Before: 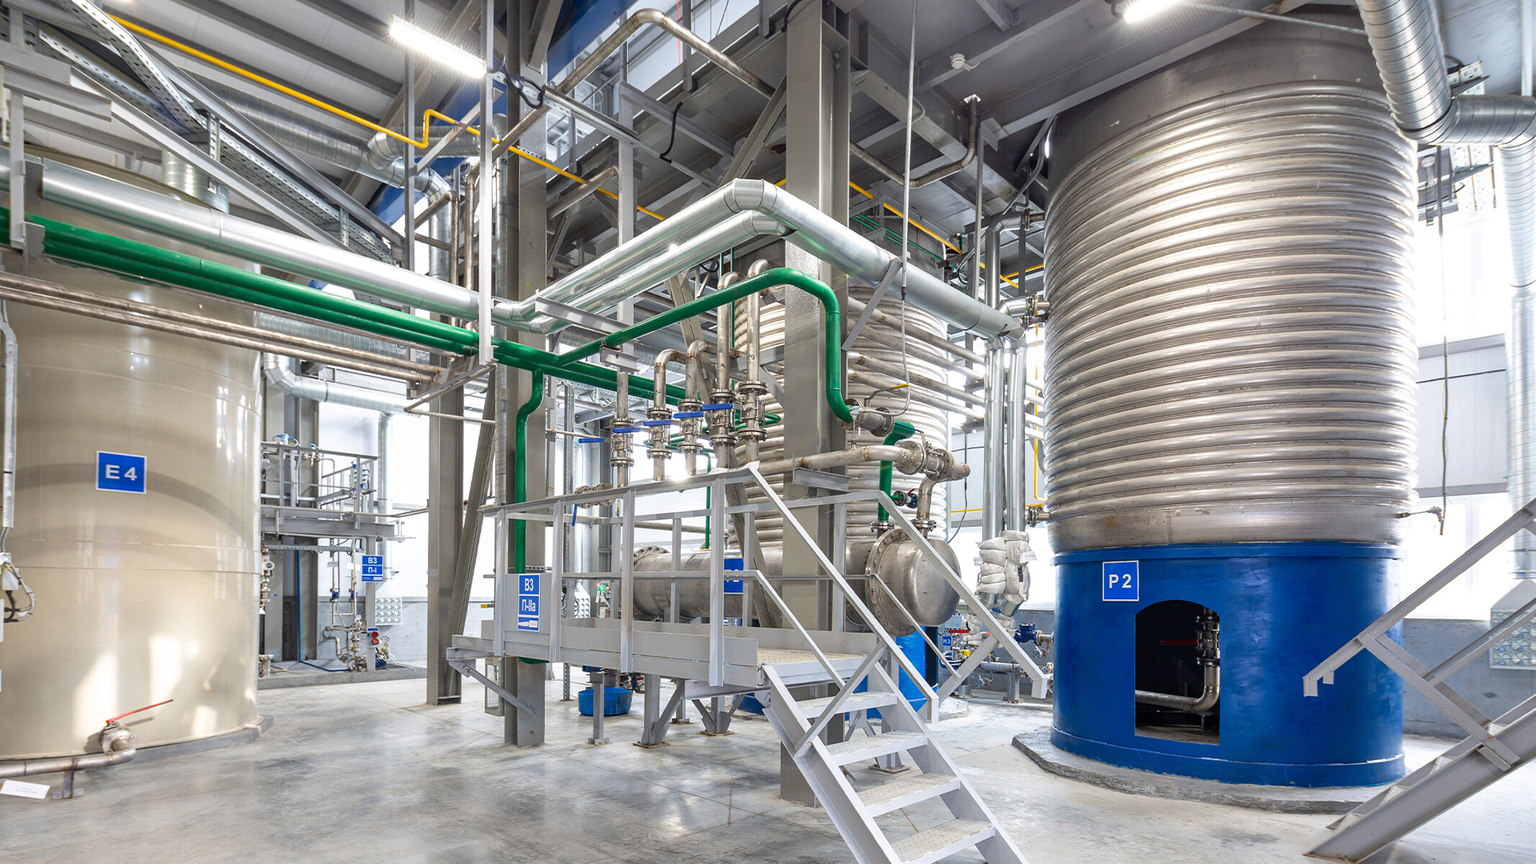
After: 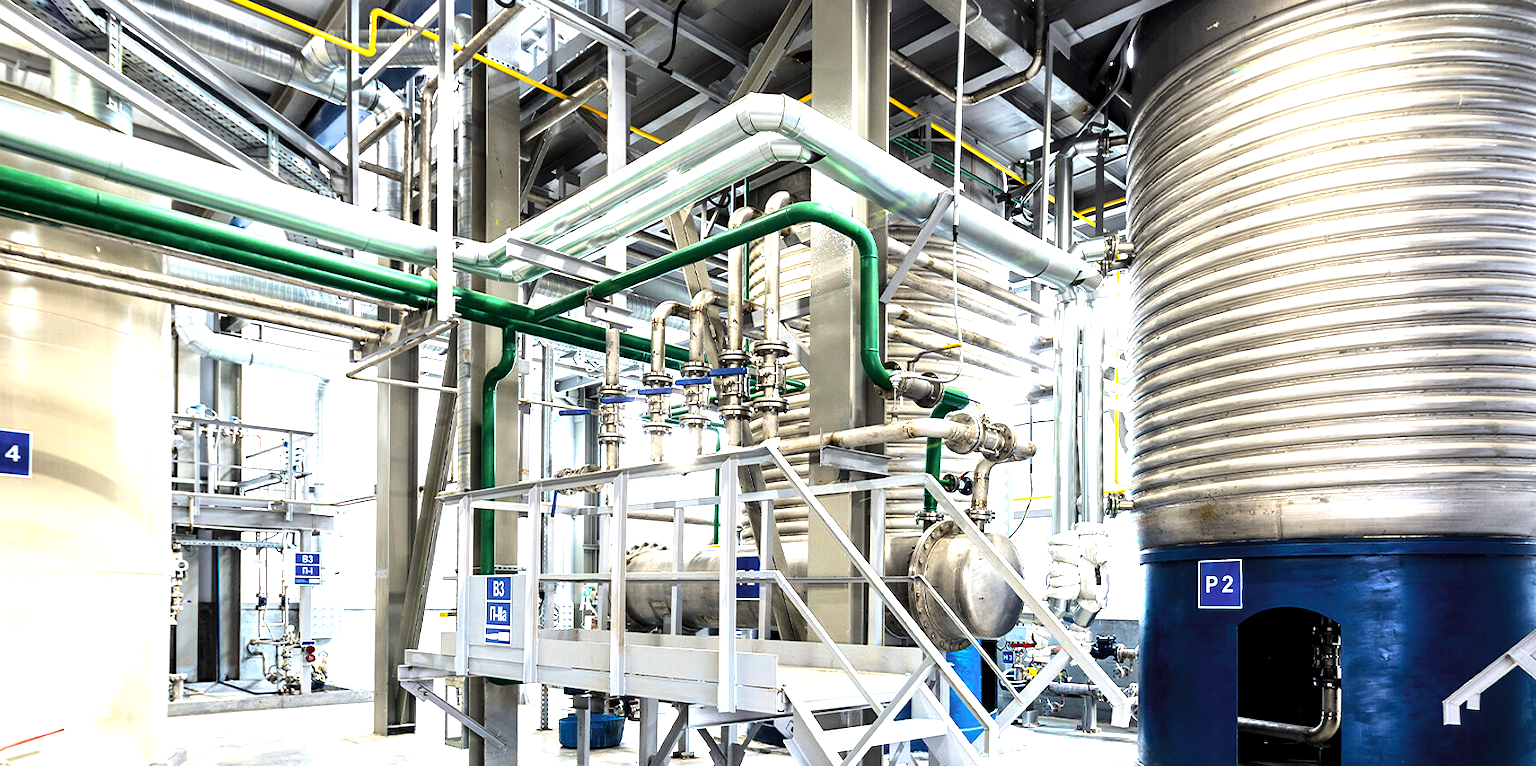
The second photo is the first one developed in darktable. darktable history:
levels: levels [0.044, 0.475, 0.791]
crop: left 7.856%, top 11.836%, right 10.12%, bottom 15.387%
tone curve: curves: ch0 [(0, 0) (0.042, 0.023) (0.157, 0.114) (0.302, 0.308) (0.44, 0.507) (0.607, 0.705) (0.824, 0.882) (1, 0.965)]; ch1 [(0, 0) (0.339, 0.334) (0.445, 0.419) (0.476, 0.454) (0.503, 0.501) (0.517, 0.513) (0.551, 0.567) (0.622, 0.662) (0.706, 0.741) (1, 1)]; ch2 [(0, 0) (0.327, 0.318) (0.417, 0.426) (0.46, 0.453) (0.502, 0.5) (0.514, 0.524) (0.547, 0.572) (0.615, 0.656) (0.717, 0.778) (1, 1)], color space Lab, independent channels, preserve colors none
